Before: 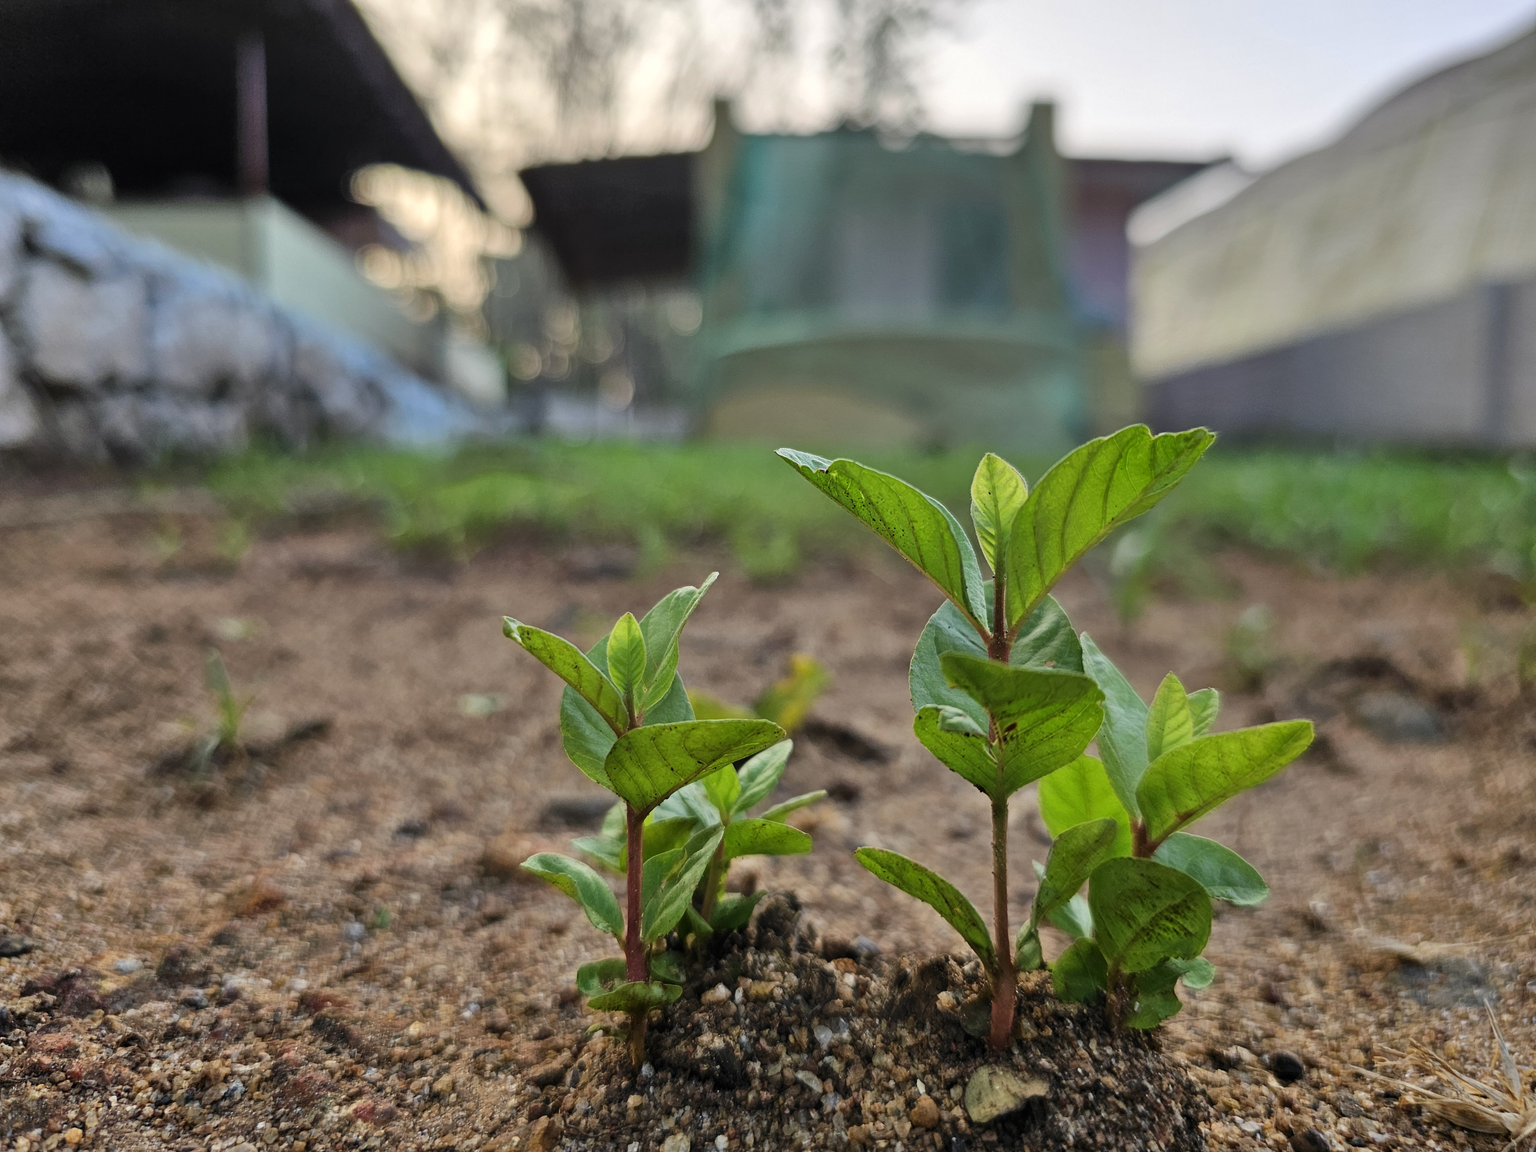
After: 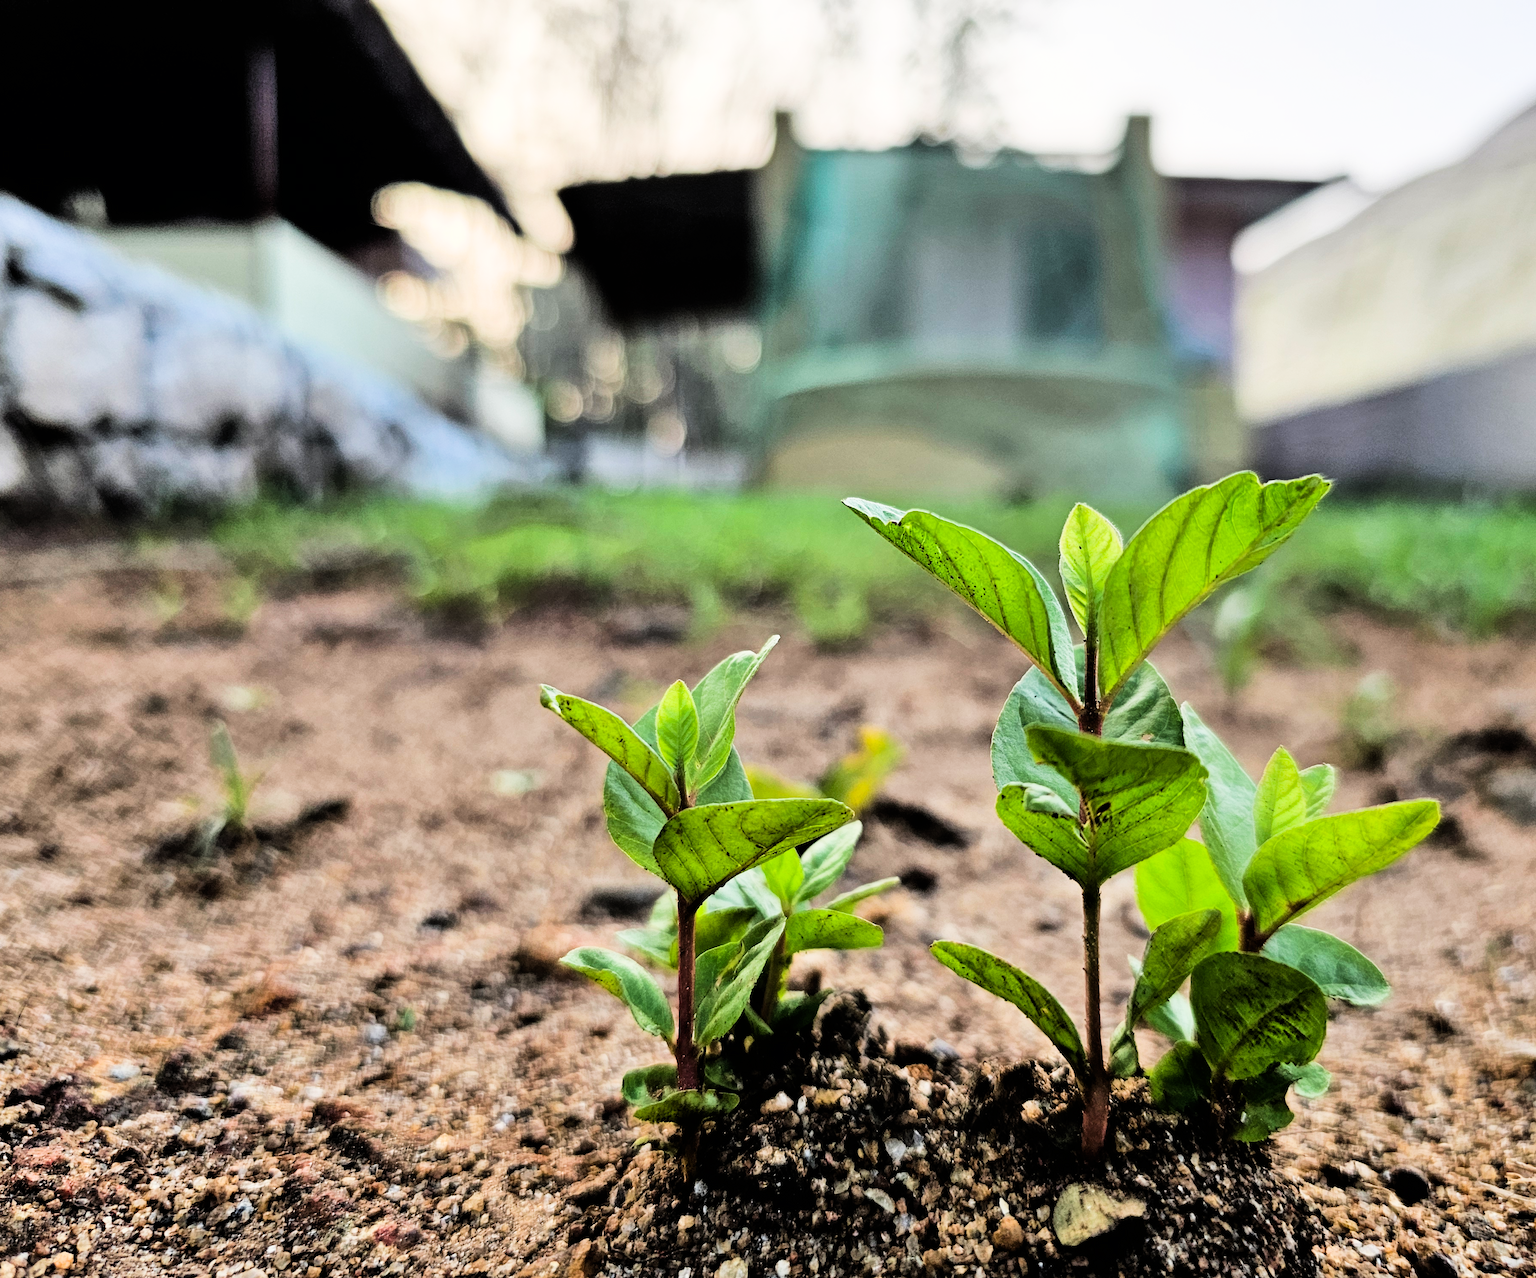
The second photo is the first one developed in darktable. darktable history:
tone equalizer: -8 EV -0.75 EV, -7 EV -0.7 EV, -6 EV -0.6 EV, -5 EV -0.4 EV, -3 EV 0.4 EV, -2 EV 0.6 EV, -1 EV 0.7 EV, +0 EV 0.75 EV, edges refinement/feathering 500, mask exposure compensation -1.57 EV, preserve details no
exposure: black level correction 0, exposure 0.5 EV, compensate exposure bias true, compensate highlight preservation false
crop and rotate: left 1.088%, right 8.807%
filmic rgb: black relative exposure -5 EV, hardness 2.88, contrast 1.4, highlights saturation mix -30%
